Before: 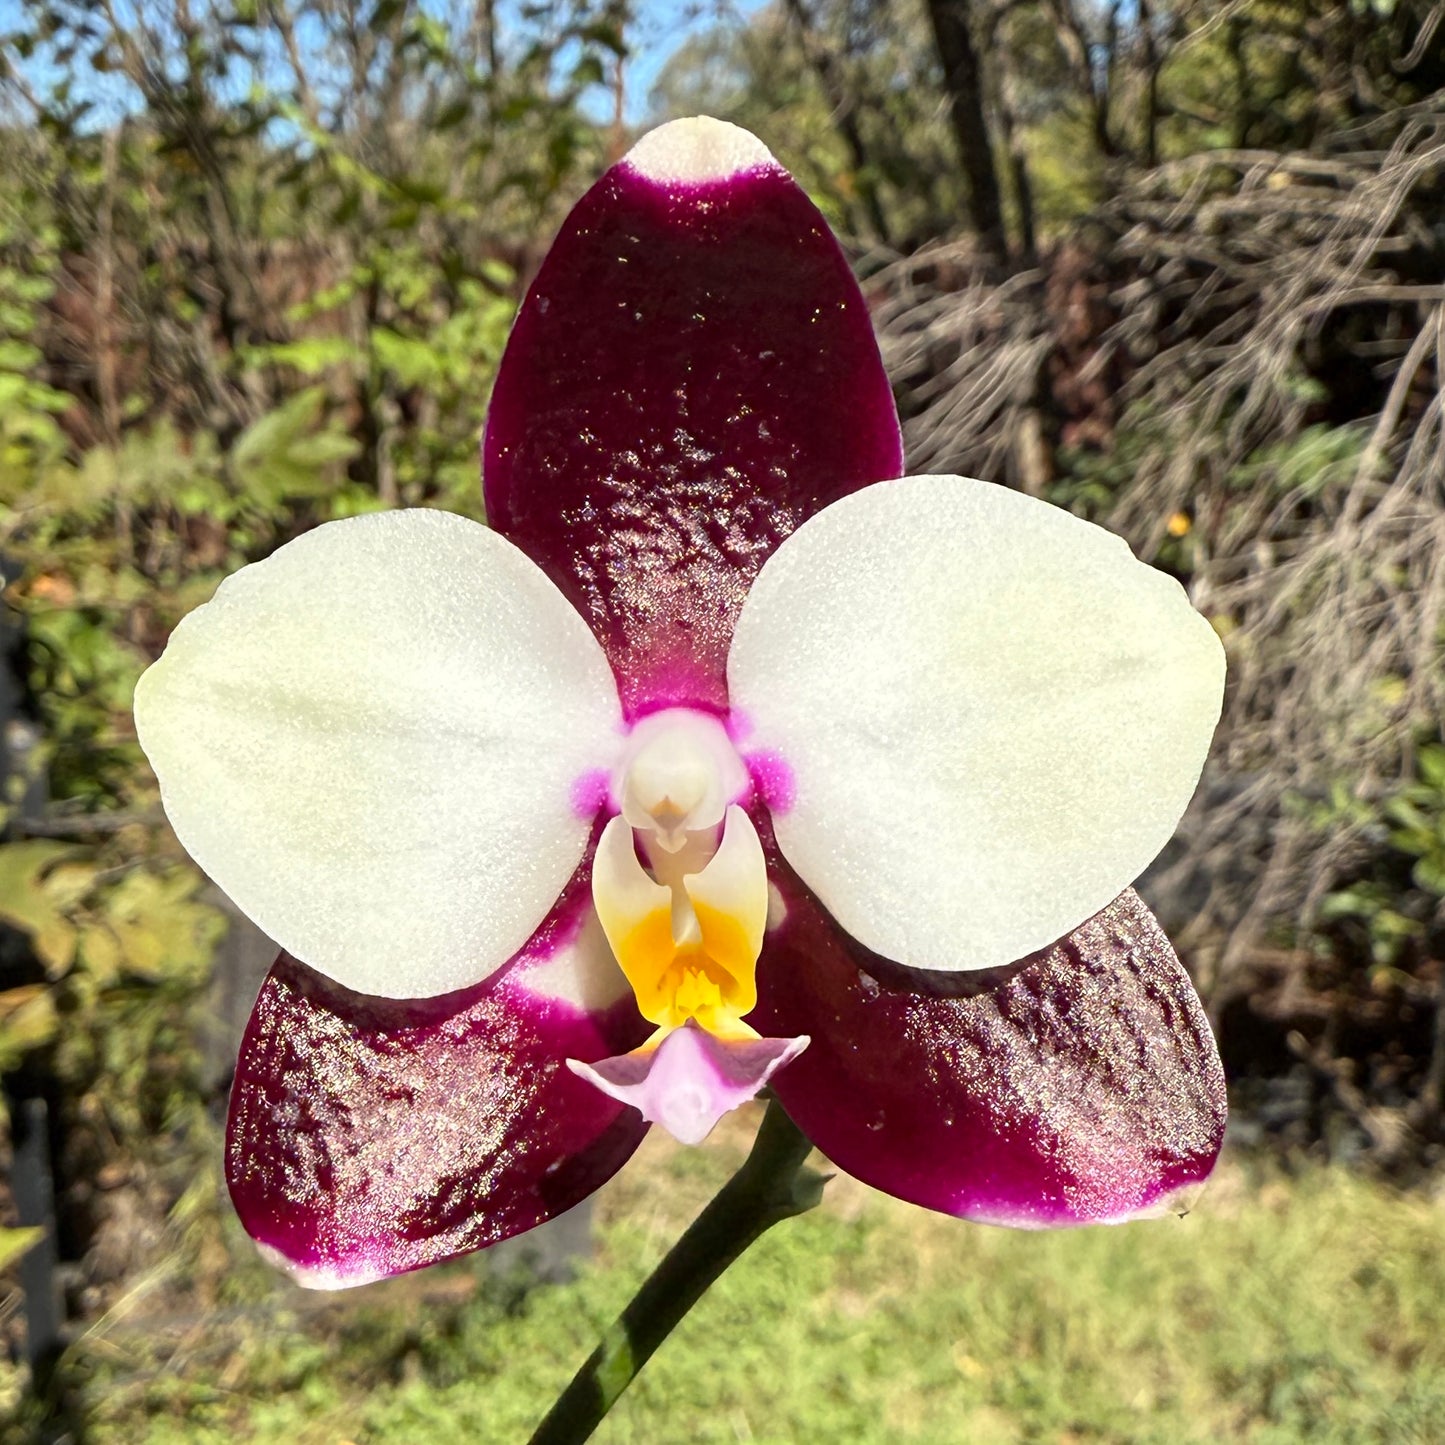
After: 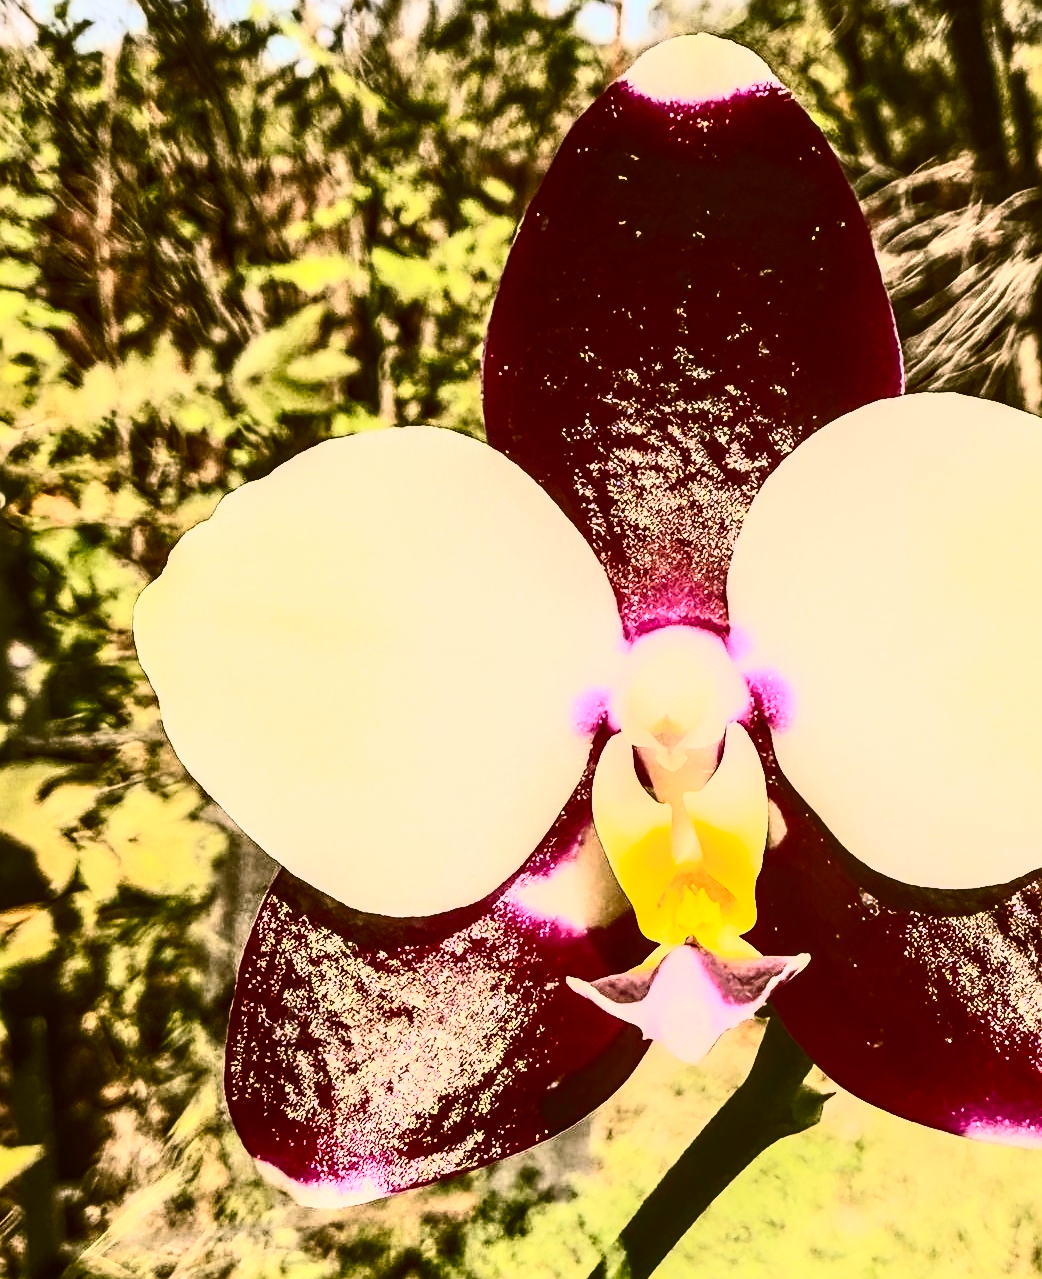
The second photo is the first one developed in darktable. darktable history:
sharpen: on, module defaults
local contrast: on, module defaults
crop: top 5.736%, right 27.875%, bottom 5.7%
contrast brightness saturation: contrast 0.949, brightness 0.2
color correction: highlights a* 8.24, highlights b* 15.05, shadows a* -0.507, shadows b* 26.44
